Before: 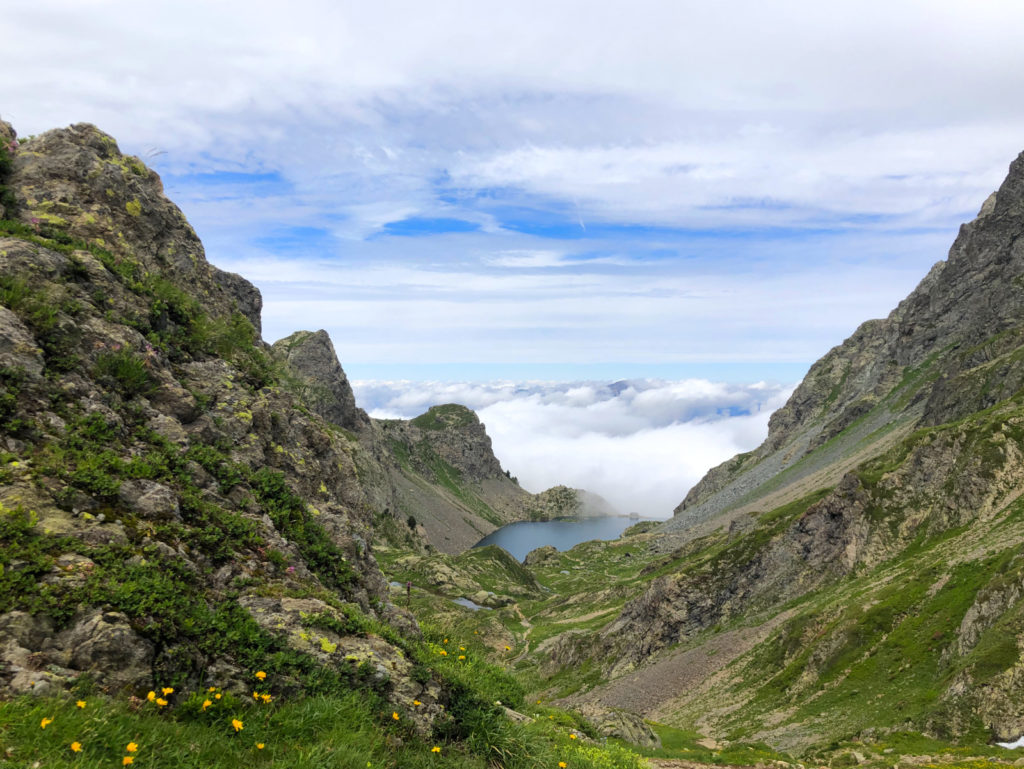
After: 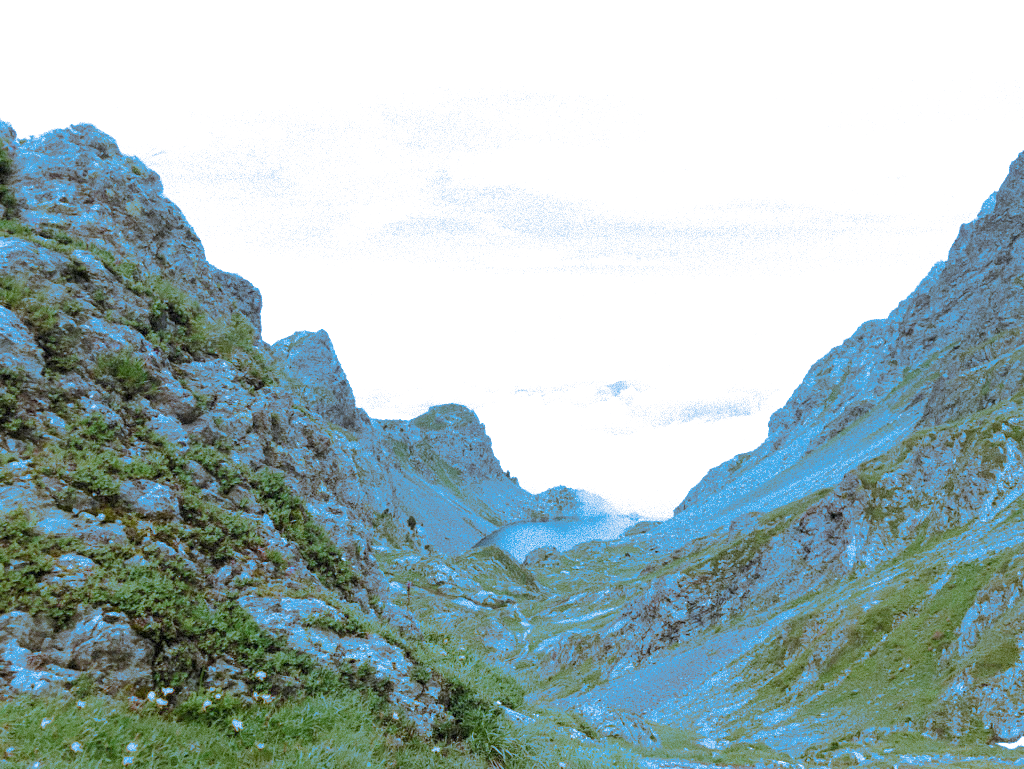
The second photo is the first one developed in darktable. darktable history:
base curve: curves: ch0 [(0, 0) (0.158, 0.273) (0.879, 0.895) (1, 1)], preserve colors none
grain: strength 35%, mid-tones bias 0%
exposure: black level correction 0, exposure 0.7 EV, compensate exposure bias true, compensate highlight preservation false
split-toning: shadows › hue 220°, shadows › saturation 0.64, highlights › hue 220°, highlights › saturation 0.64, balance 0, compress 5.22%
white balance: red 0.988, blue 1.017
